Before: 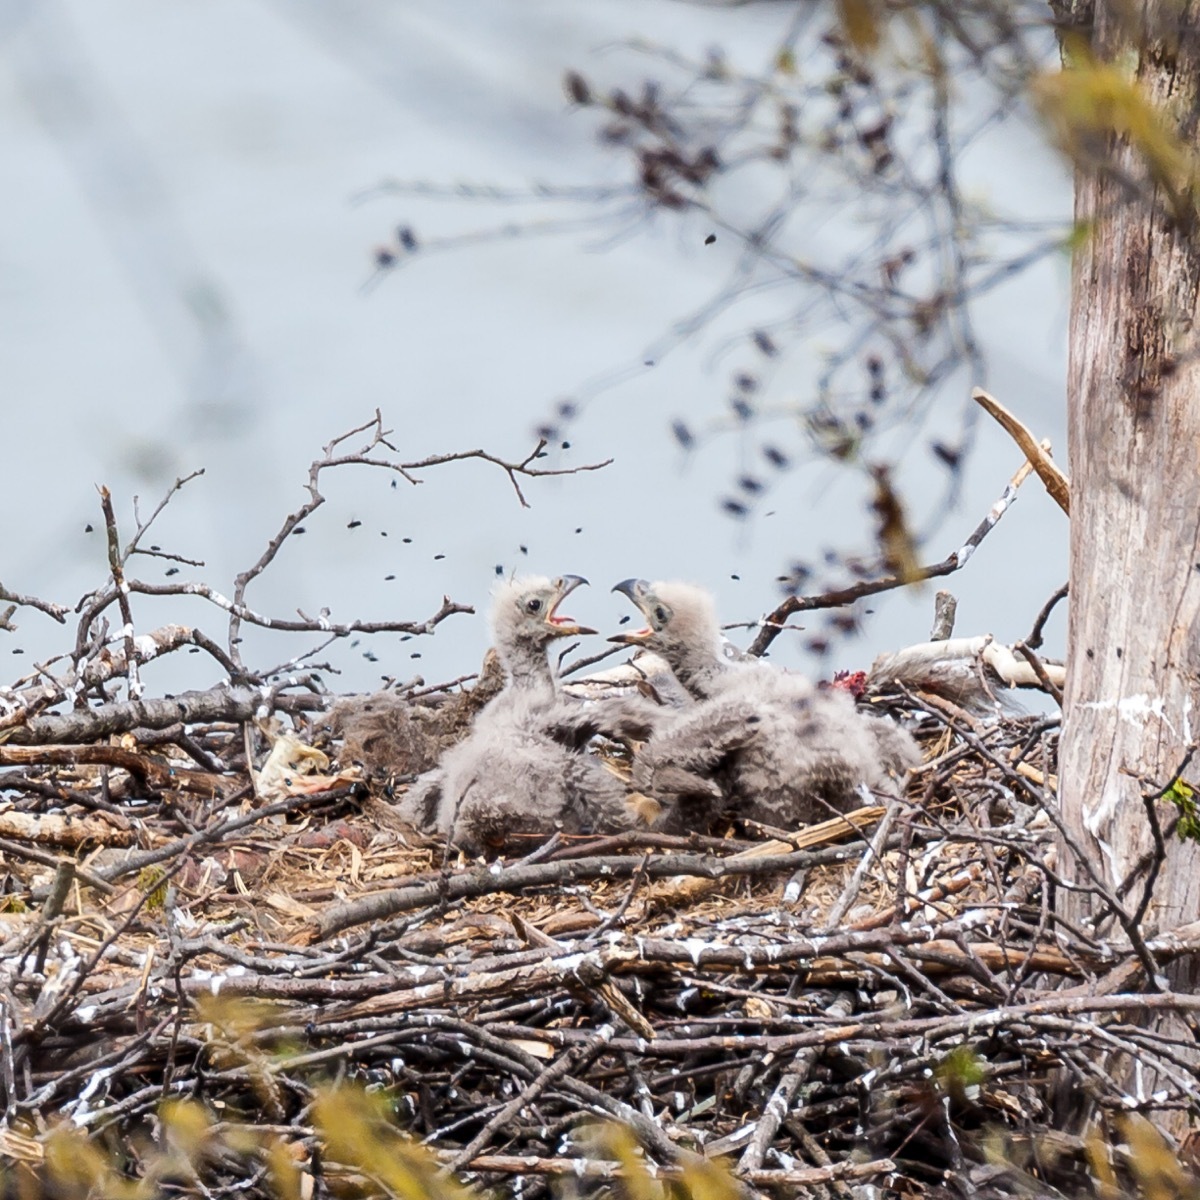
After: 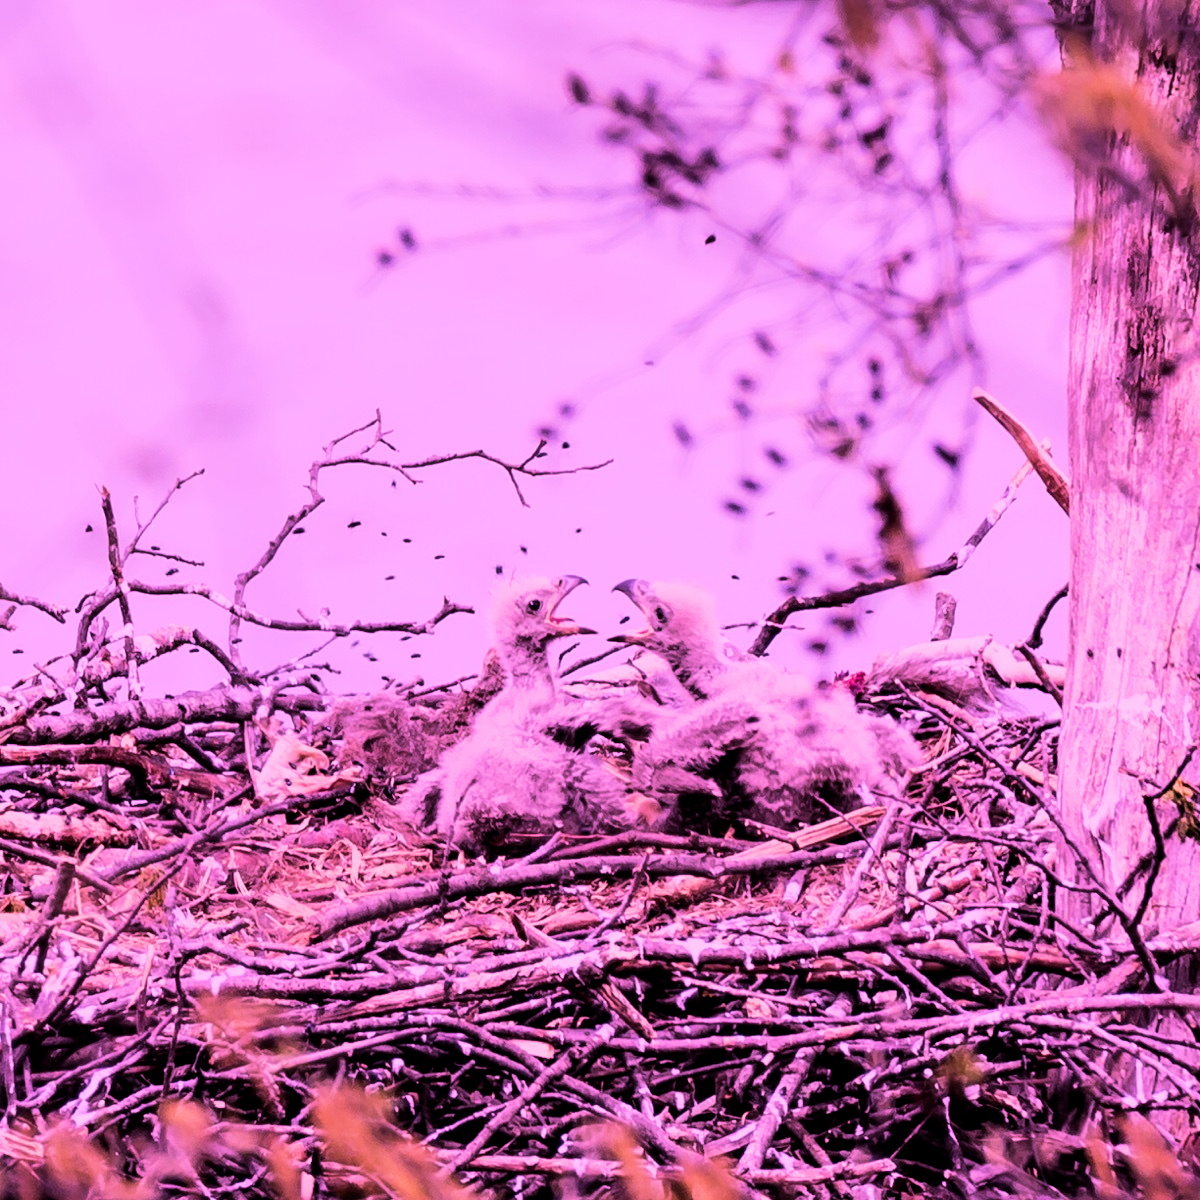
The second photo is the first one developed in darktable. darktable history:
filmic rgb: black relative exposure -5 EV, hardness 2.88, contrast 1.4, highlights saturation mix -30%
color calibration: illuminant custom, x 0.261, y 0.521, temperature 7054.11 K
